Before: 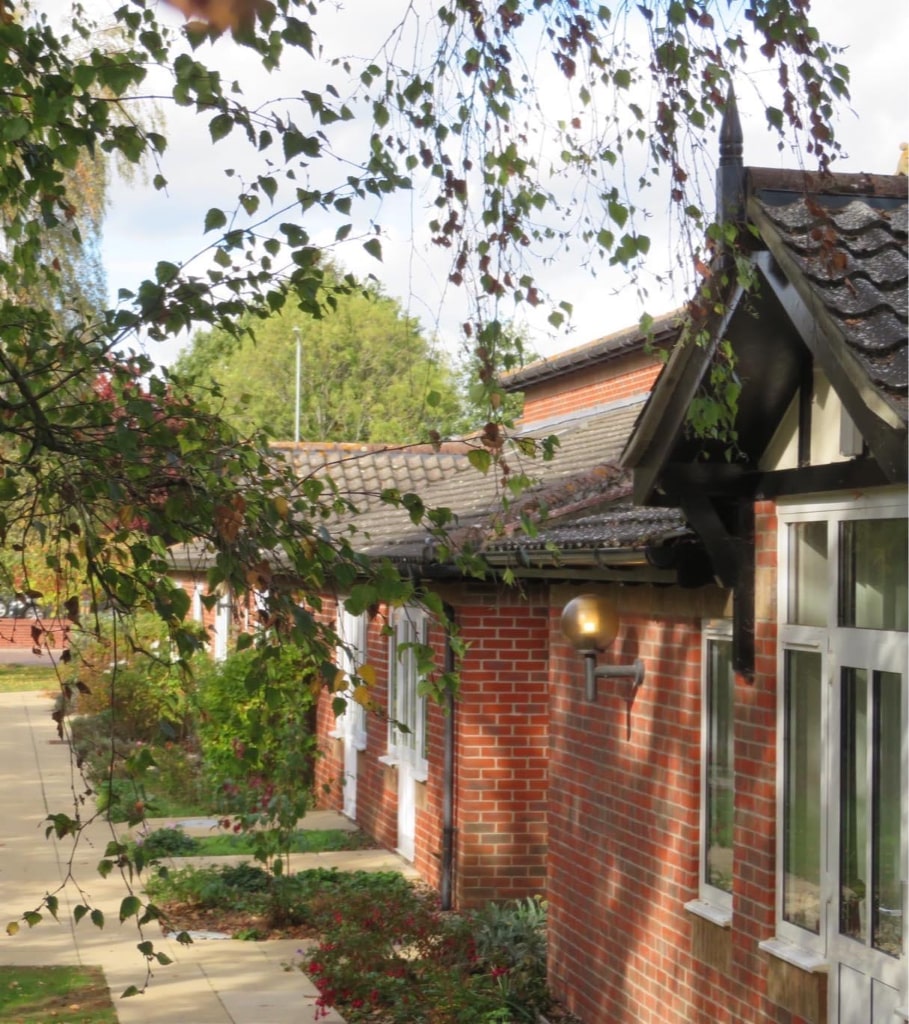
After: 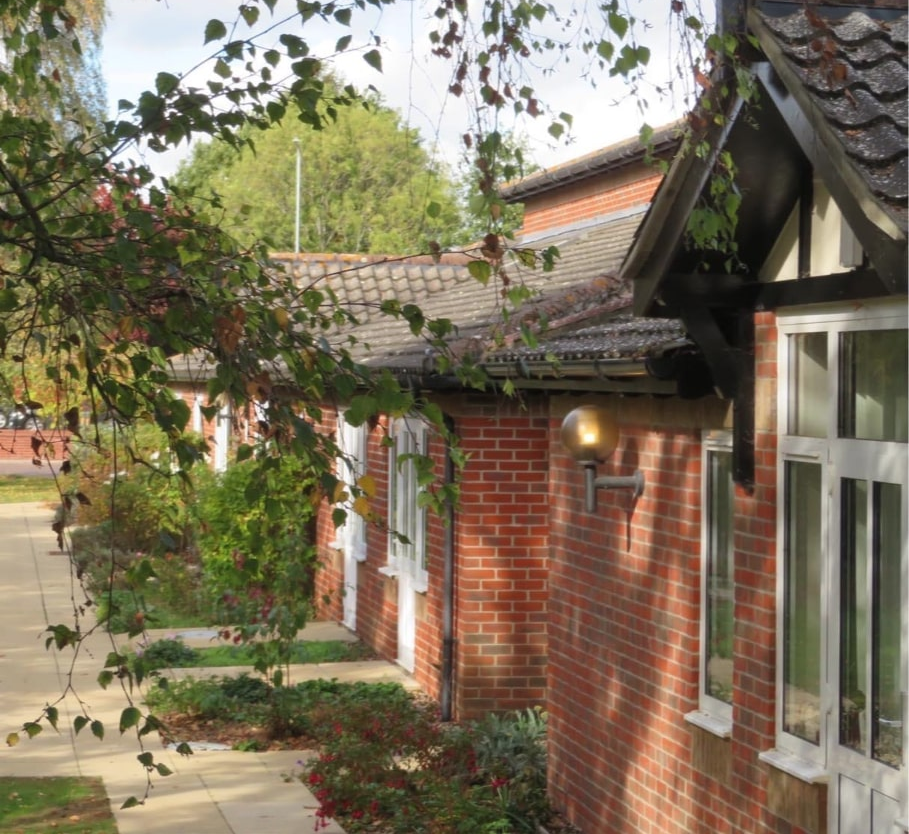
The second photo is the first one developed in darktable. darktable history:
contrast brightness saturation: saturation -0.05
crop and rotate: top 18.507%
